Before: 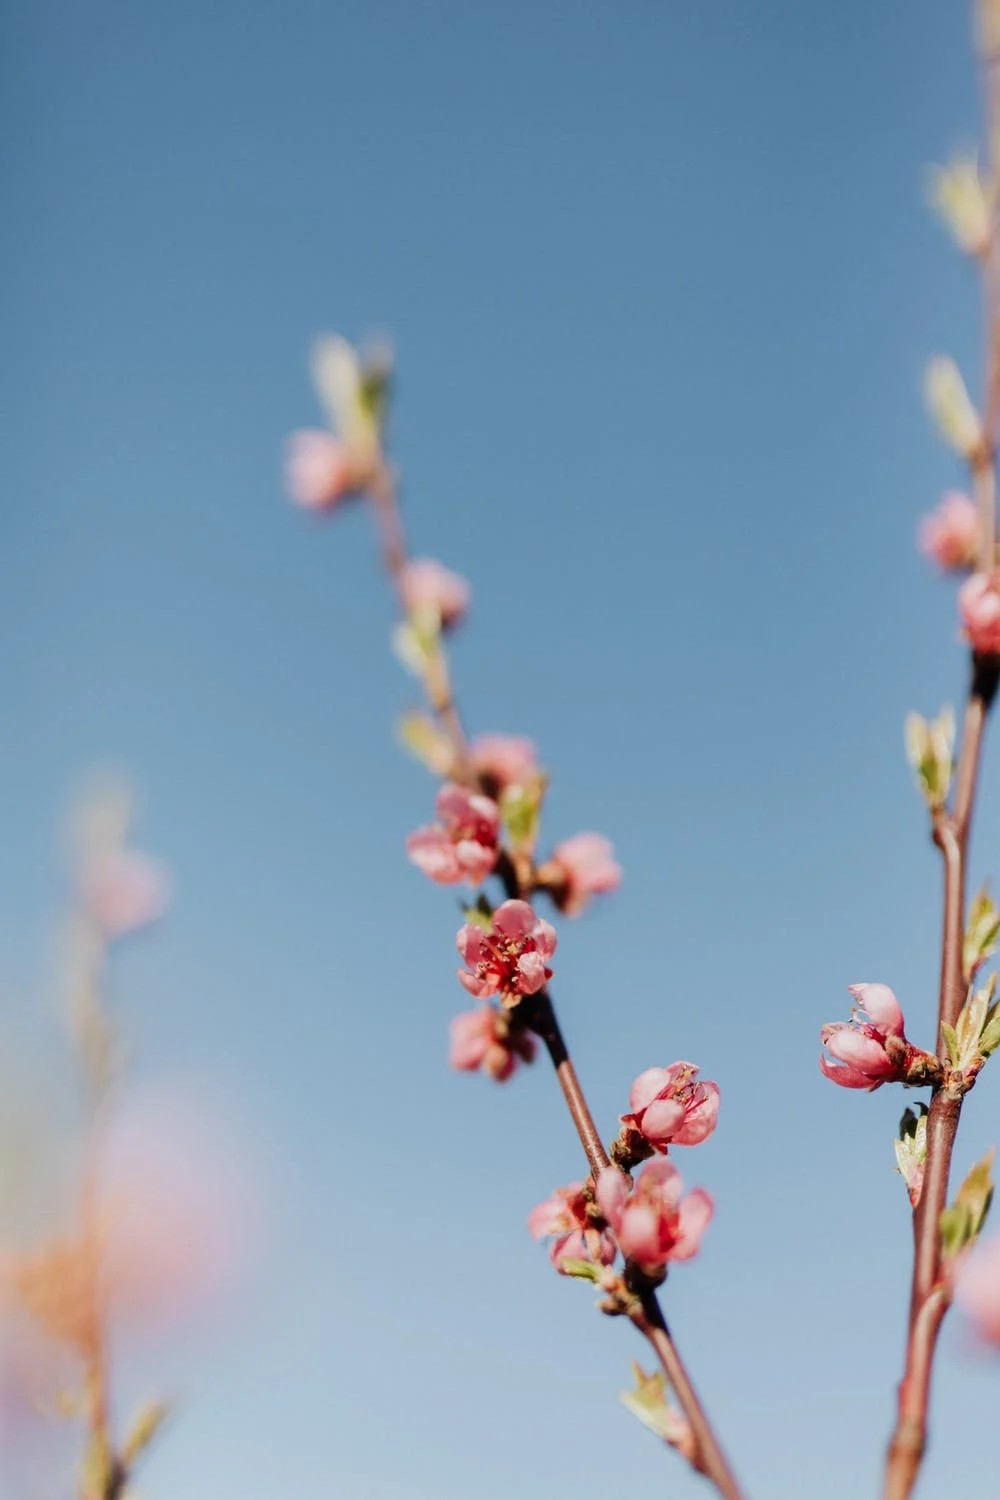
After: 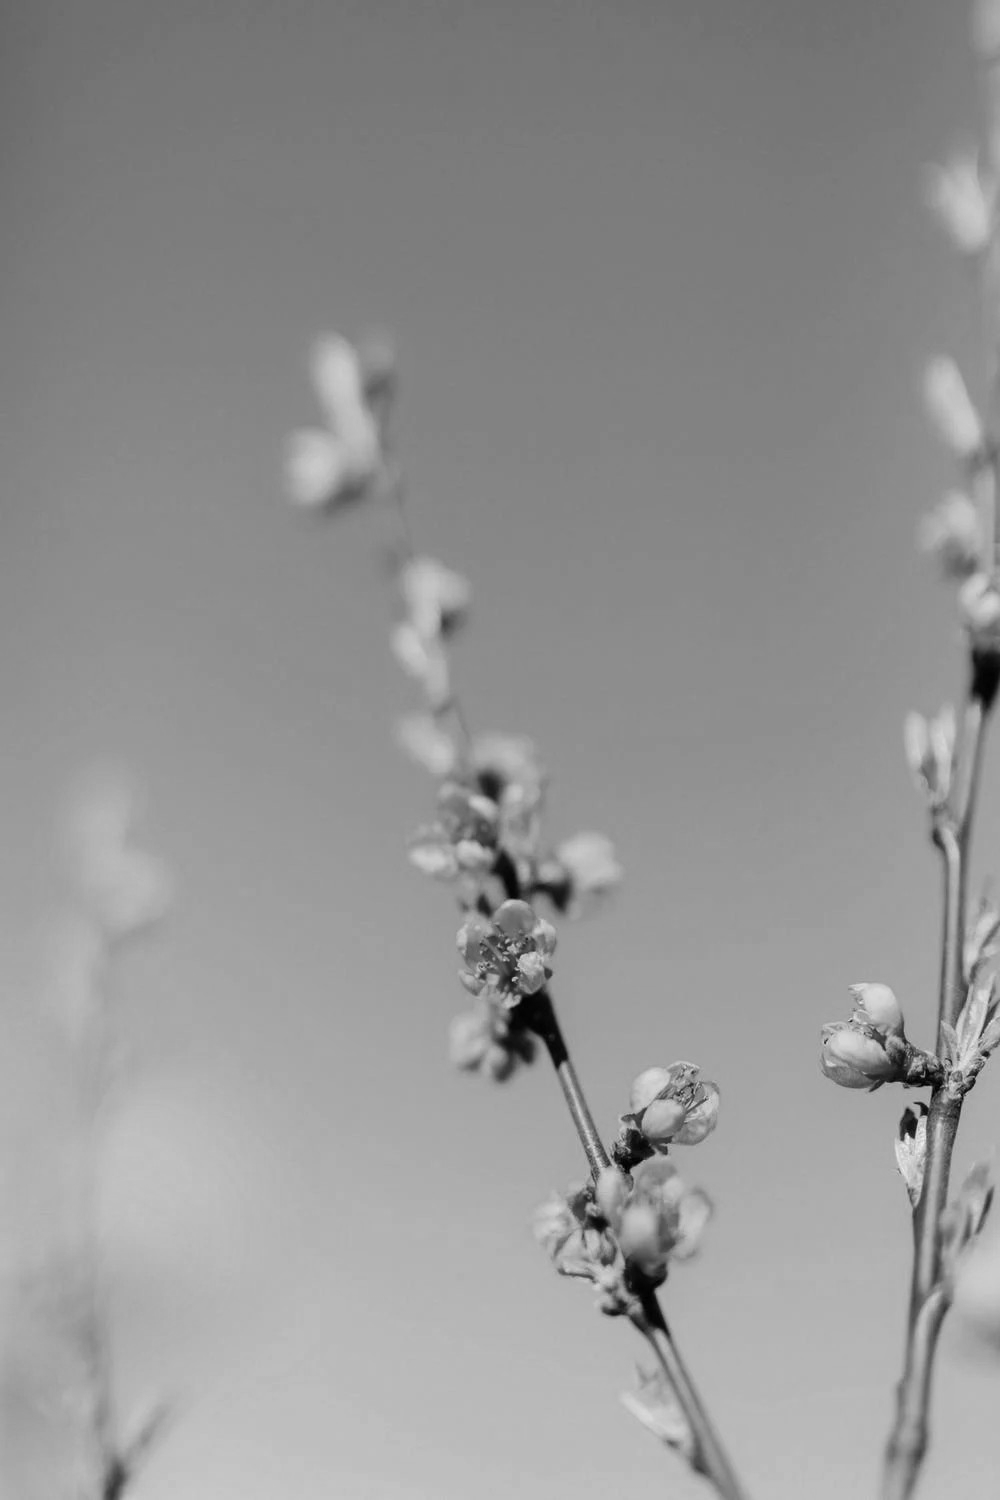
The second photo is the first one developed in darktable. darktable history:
velvia: strength 29%
monochrome: size 1
